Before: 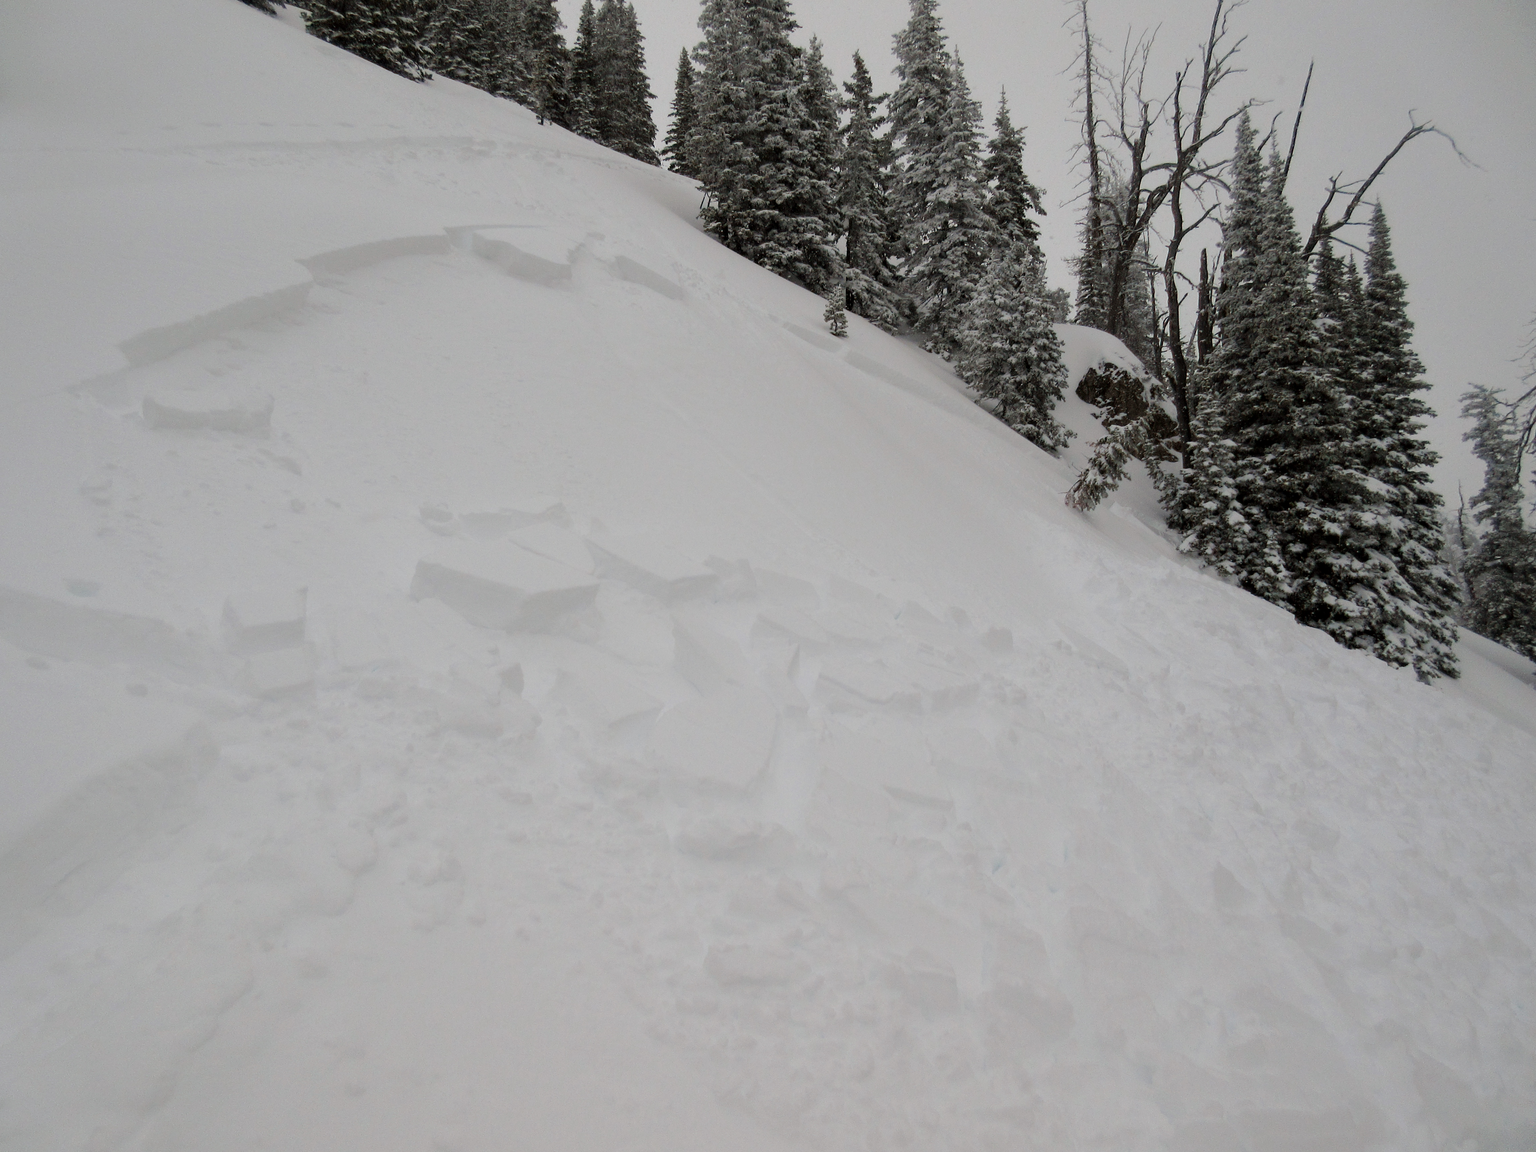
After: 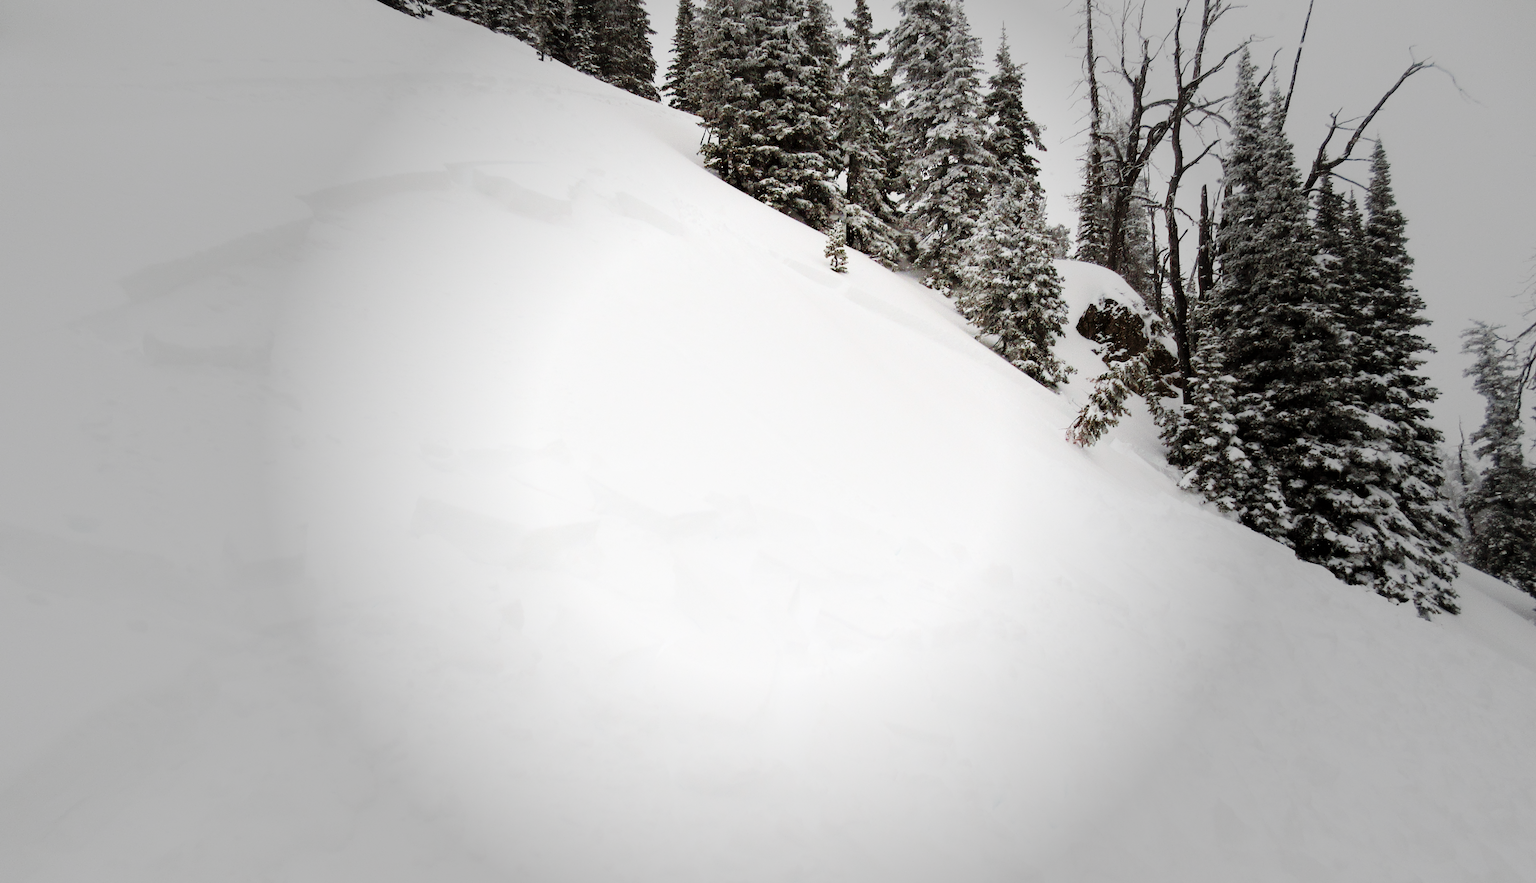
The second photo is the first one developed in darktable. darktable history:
contrast brightness saturation: saturation 0.098
vignetting: fall-off start 30.35%, fall-off radius 35.8%
shadows and highlights: shadows -0.666, highlights 38.35
crop: top 5.612%, bottom 17.736%
exposure: black level correction 0, exposure 0.689 EV, compensate exposure bias true, compensate highlight preservation false
base curve: curves: ch0 [(0, 0) (0.032, 0.025) (0.121, 0.166) (0.206, 0.329) (0.605, 0.79) (1, 1)], preserve colors none
color balance rgb: shadows lift › chroma 1%, shadows lift › hue 30.32°, perceptual saturation grading › global saturation 25.724%, perceptual saturation grading › highlights -50.343%, perceptual saturation grading › shadows 30.057%
